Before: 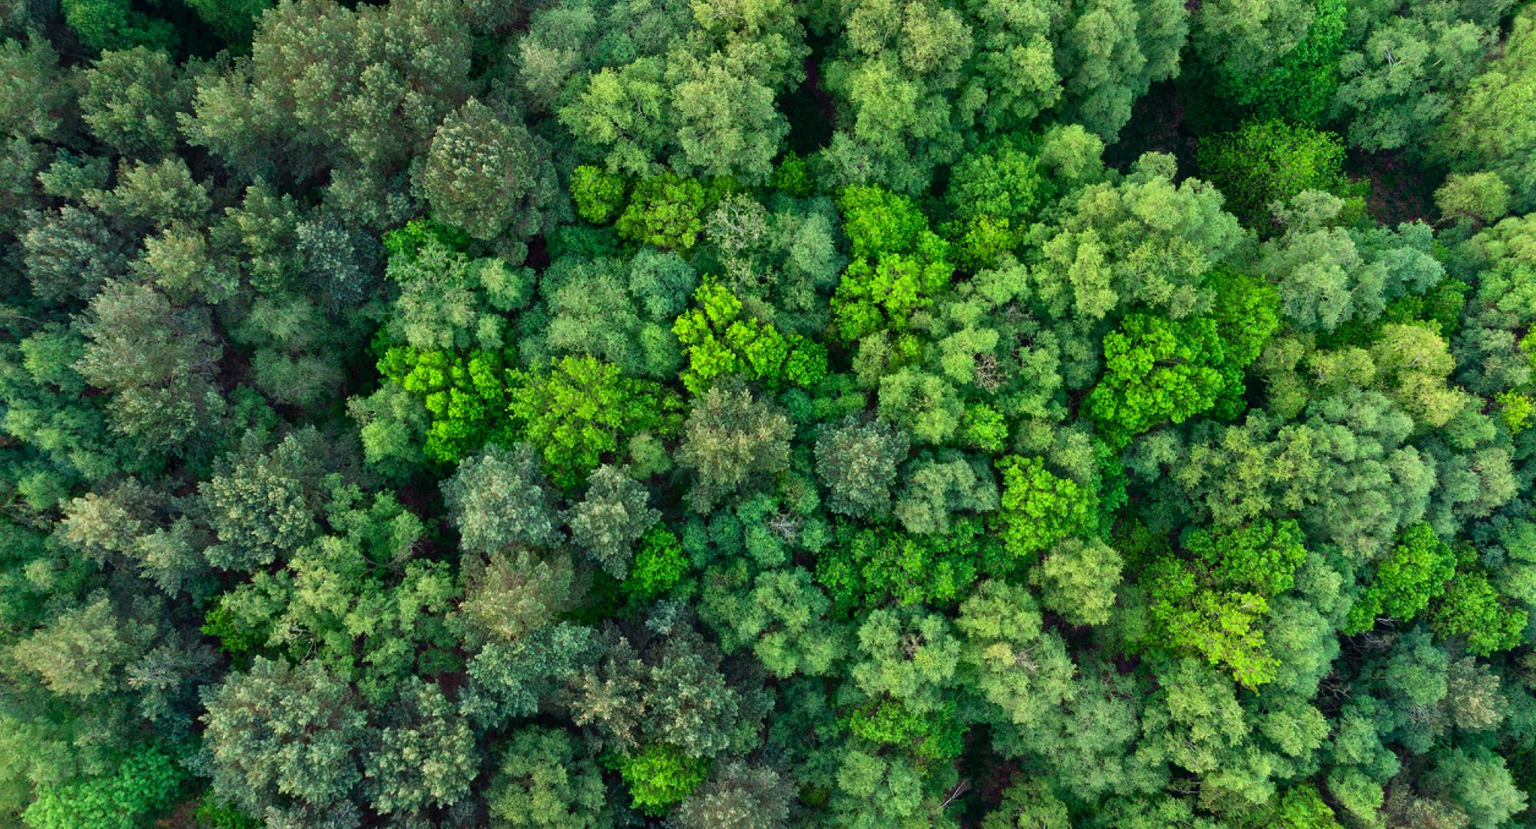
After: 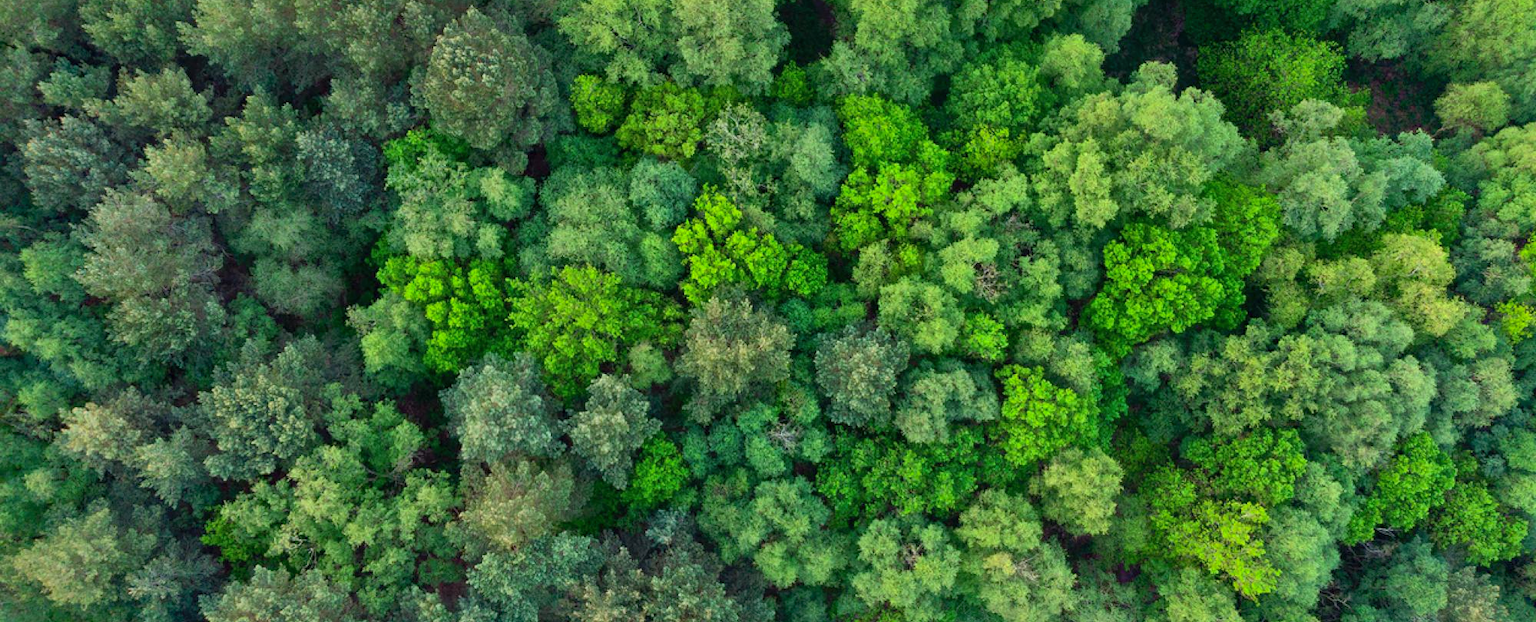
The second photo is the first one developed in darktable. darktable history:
shadows and highlights: on, module defaults
crop: top 11.01%, bottom 13.908%
